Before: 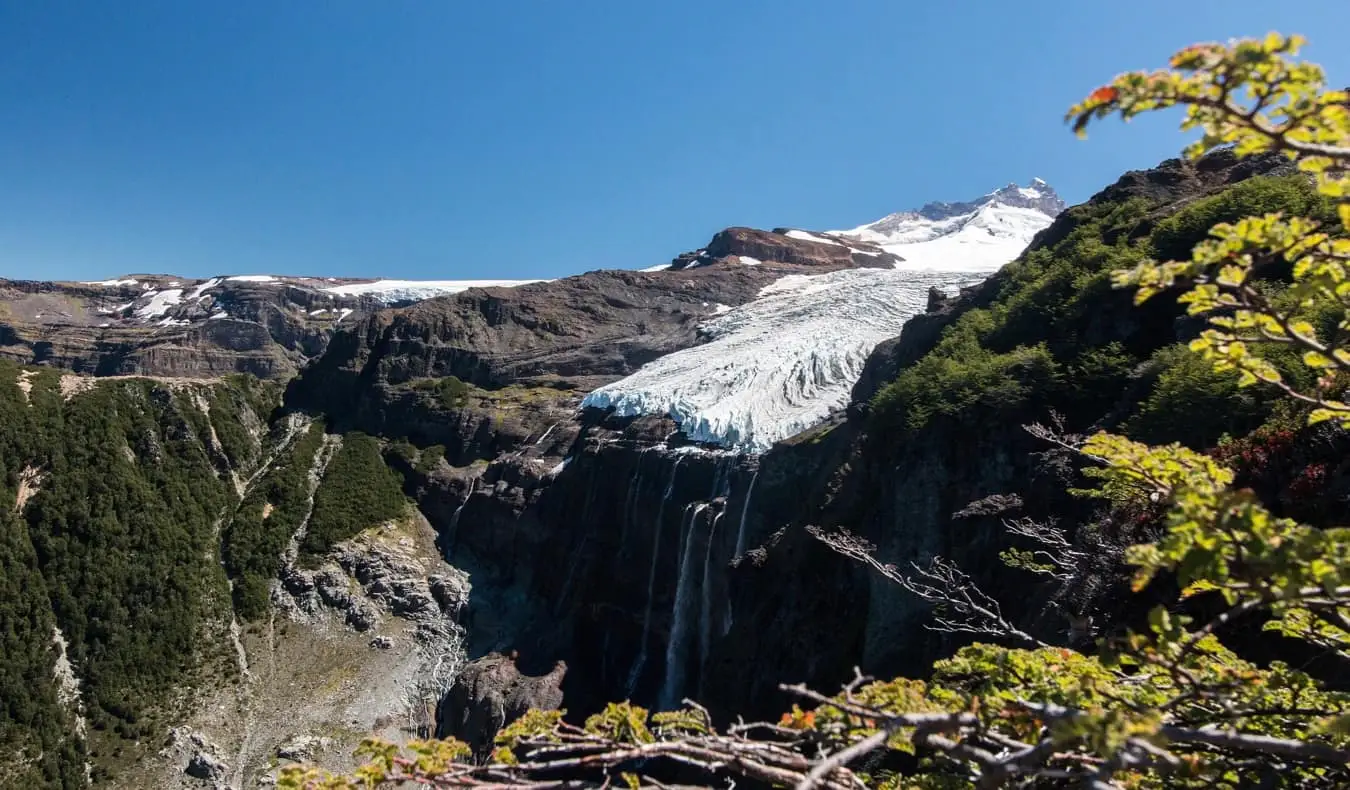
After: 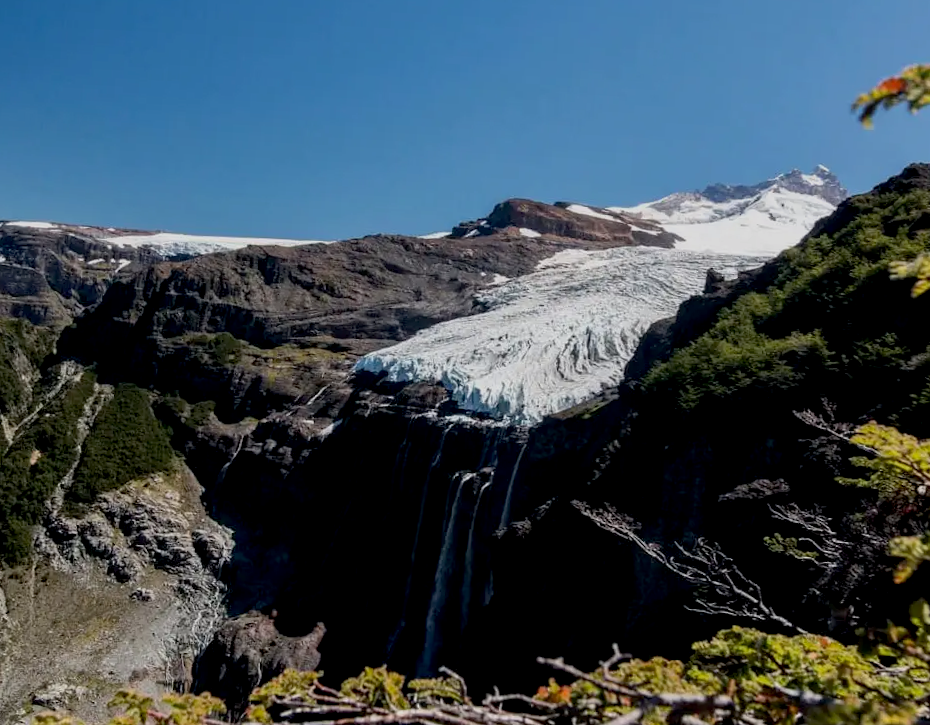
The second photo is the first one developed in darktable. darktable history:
exposure: black level correction 0.011, exposure -0.478 EV, compensate highlight preservation false
crop and rotate: angle -3°, left 13.908%, top 0.025%, right 11.061%, bottom 0.091%
